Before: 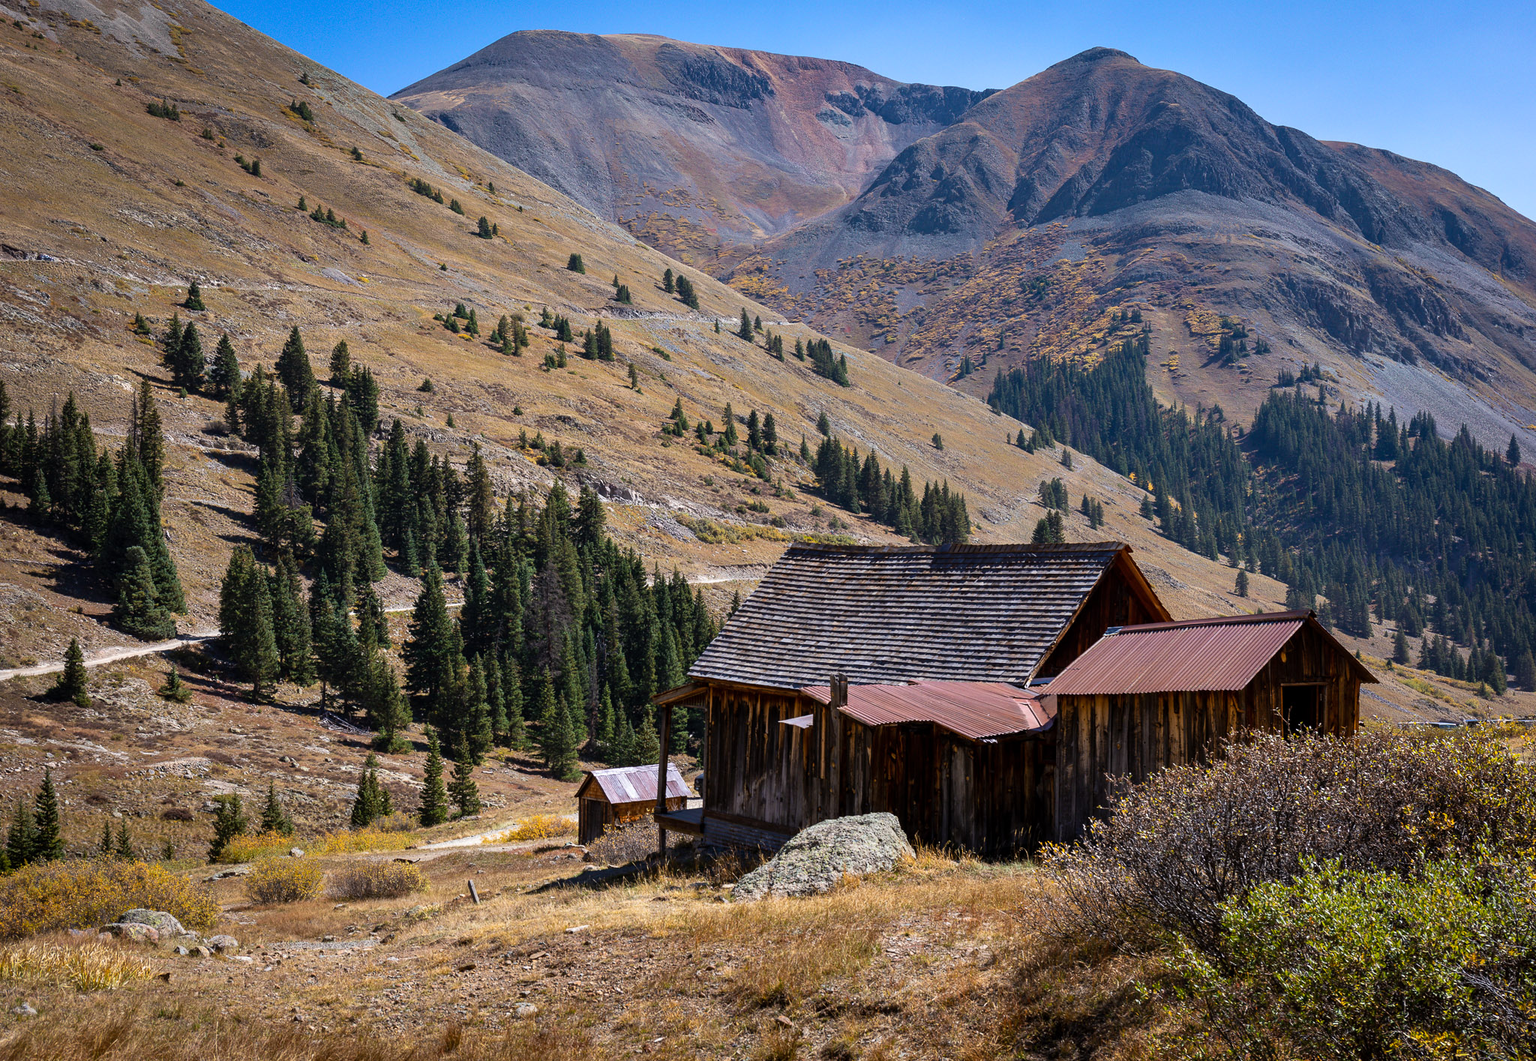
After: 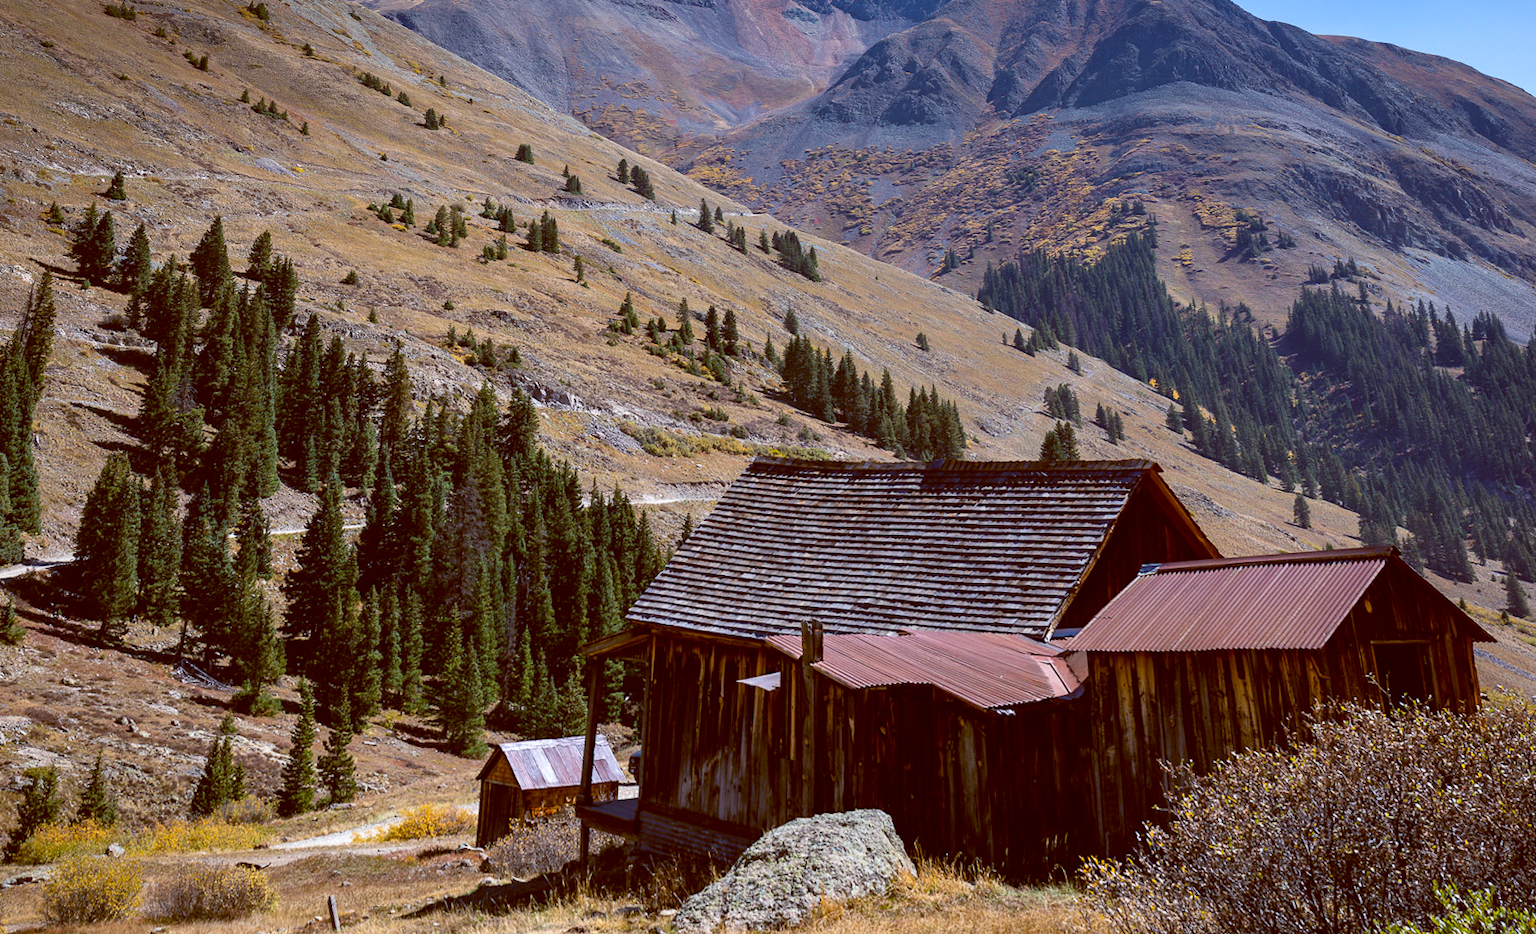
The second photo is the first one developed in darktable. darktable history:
color balance: lift [1, 1.015, 1.004, 0.985], gamma [1, 0.958, 0.971, 1.042], gain [1, 0.956, 0.977, 1.044]
crop: left 0.387%, top 5.469%, bottom 19.809%
rotate and perspective: rotation 0.72°, lens shift (vertical) -0.352, lens shift (horizontal) -0.051, crop left 0.152, crop right 0.859, crop top 0.019, crop bottom 0.964
